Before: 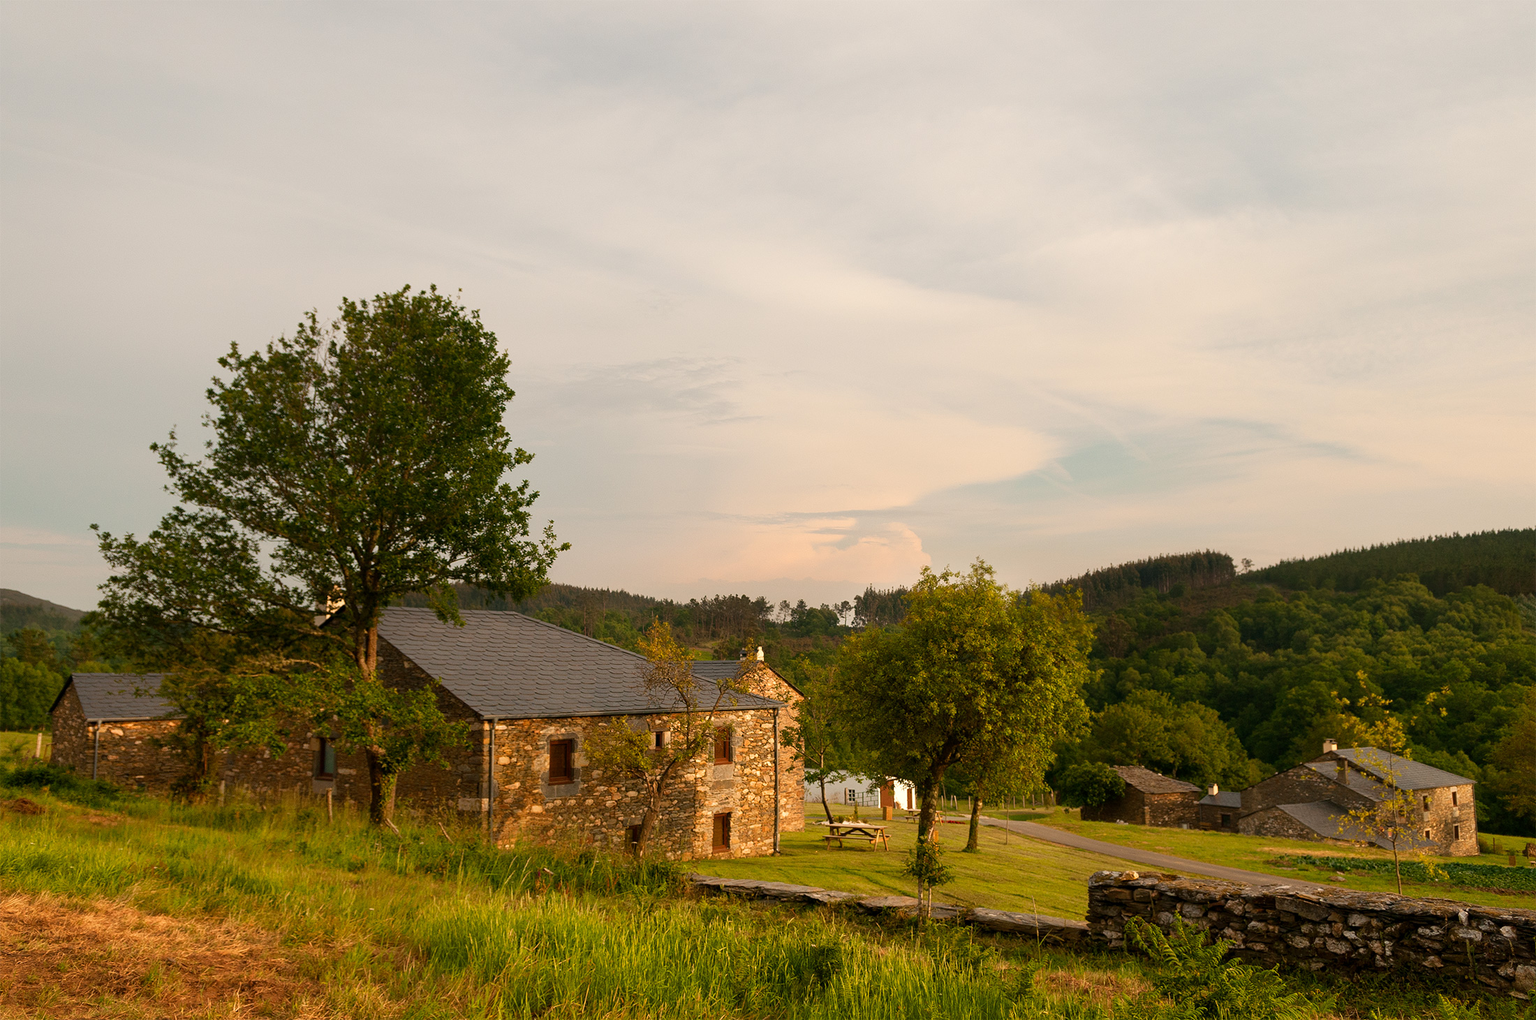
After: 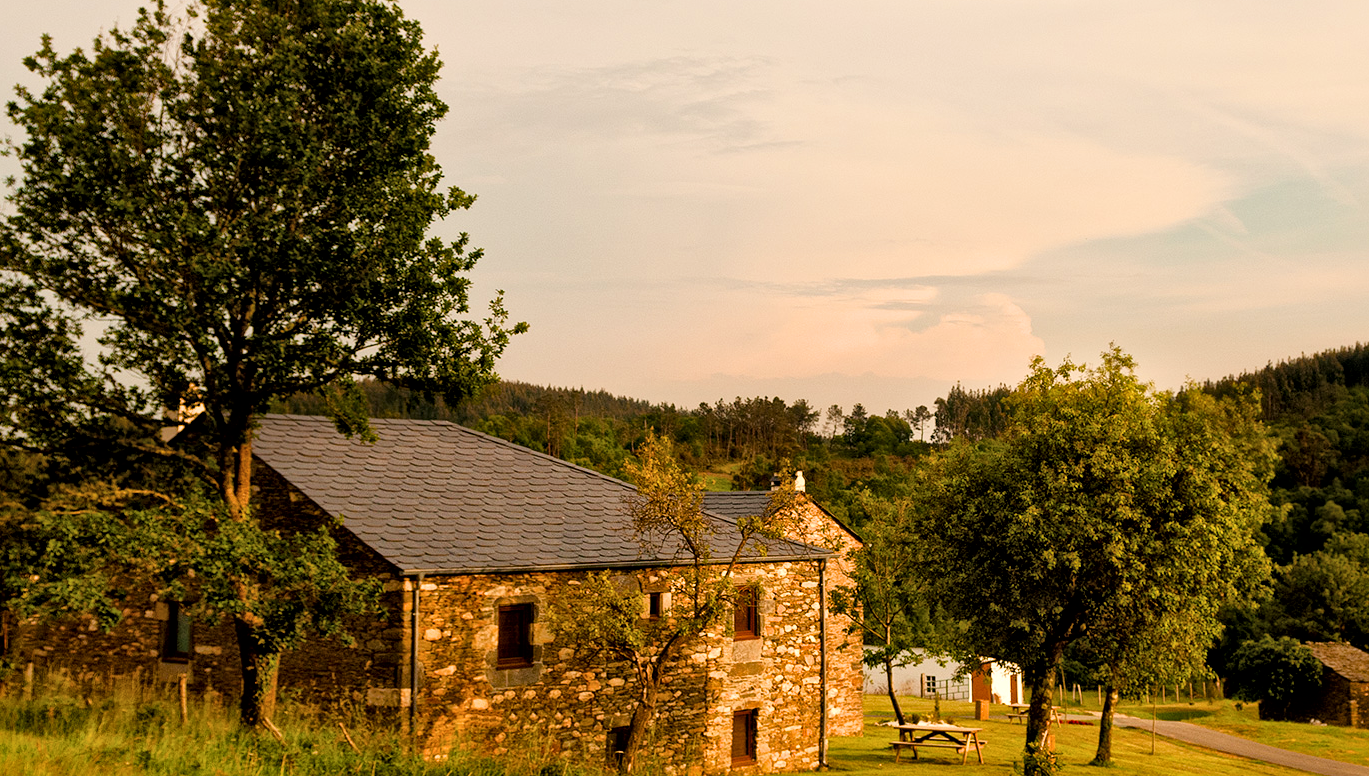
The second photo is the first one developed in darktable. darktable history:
filmic rgb: black relative exposure -11.93 EV, white relative exposure 5.45 EV, hardness 4.49, latitude 49.95%, contrast 1.142
local contrast: mode bilateral grid, contrast 19, coarseness 20, detail 150%, midtone range 0.2
crop: left 13.155%, top 31.151%, right 24.592%, bottom 15.712%
color balance rgb: power › luminance -3.577%, power › chroma 0.547%, power › hue 39.47°, highlights gain › chroma 2.019%, highlights gain › hue 72.01°, perceptual saturation grading › global saturation 13.647%, perceptual saturation grading › highlights -25.816%, perceptual saturation grading › shadows 25.938%, perceptual brilliance grading › global brilliance 10.192%, perceptual brilliance grading › shadows 14.851%, global vibrance 20%
